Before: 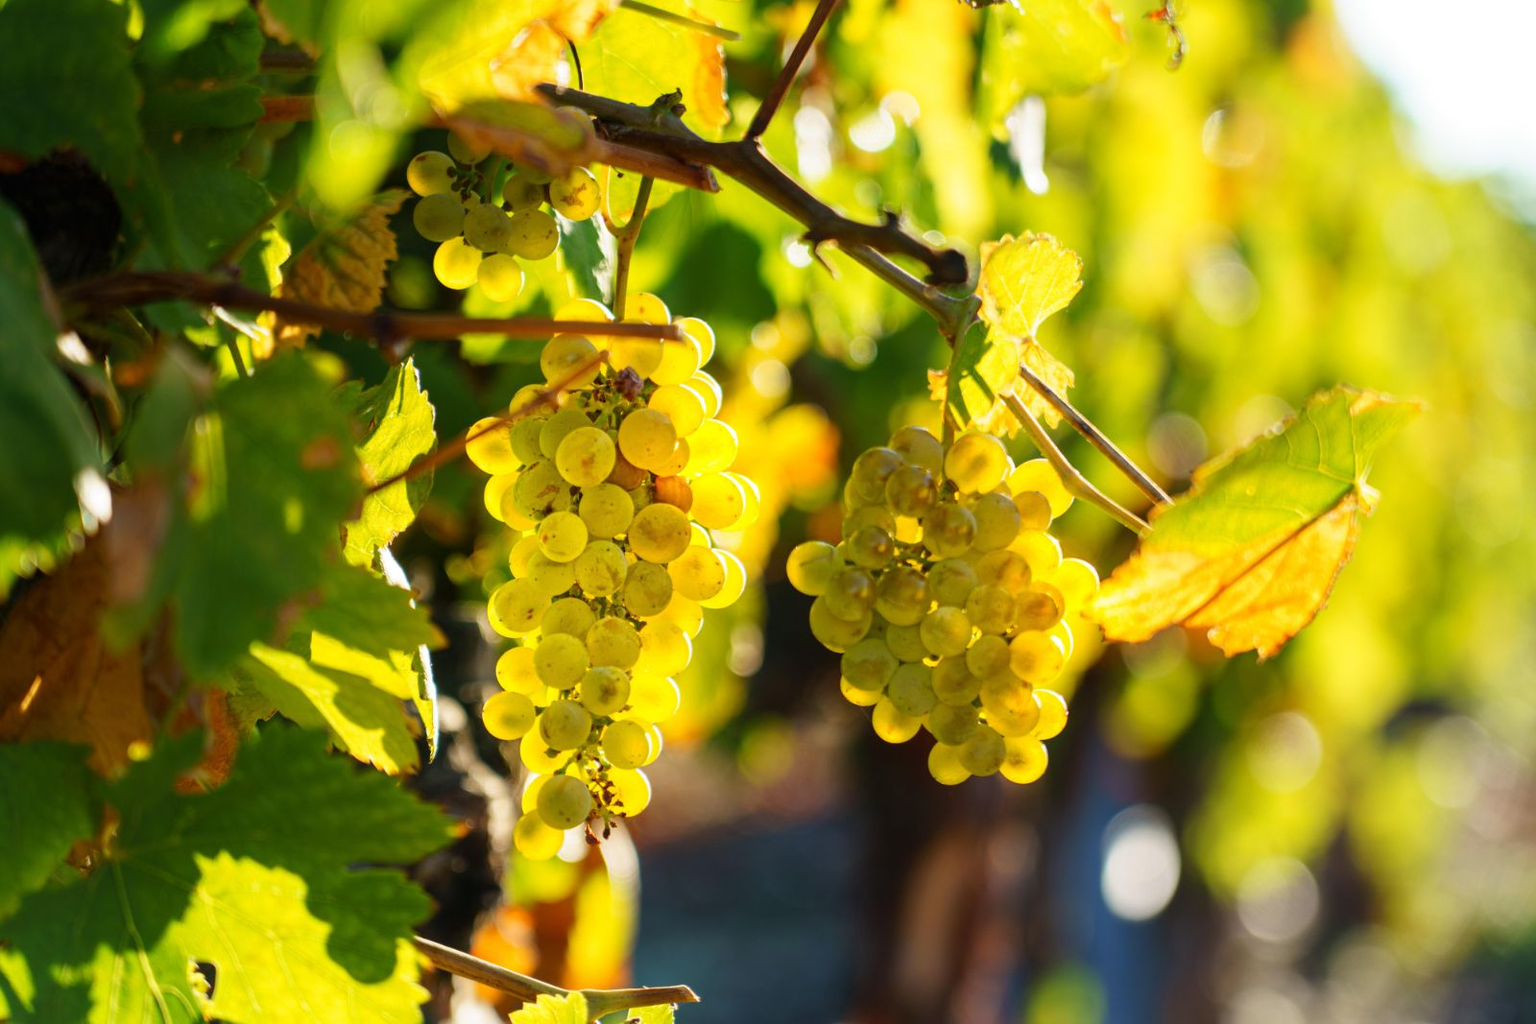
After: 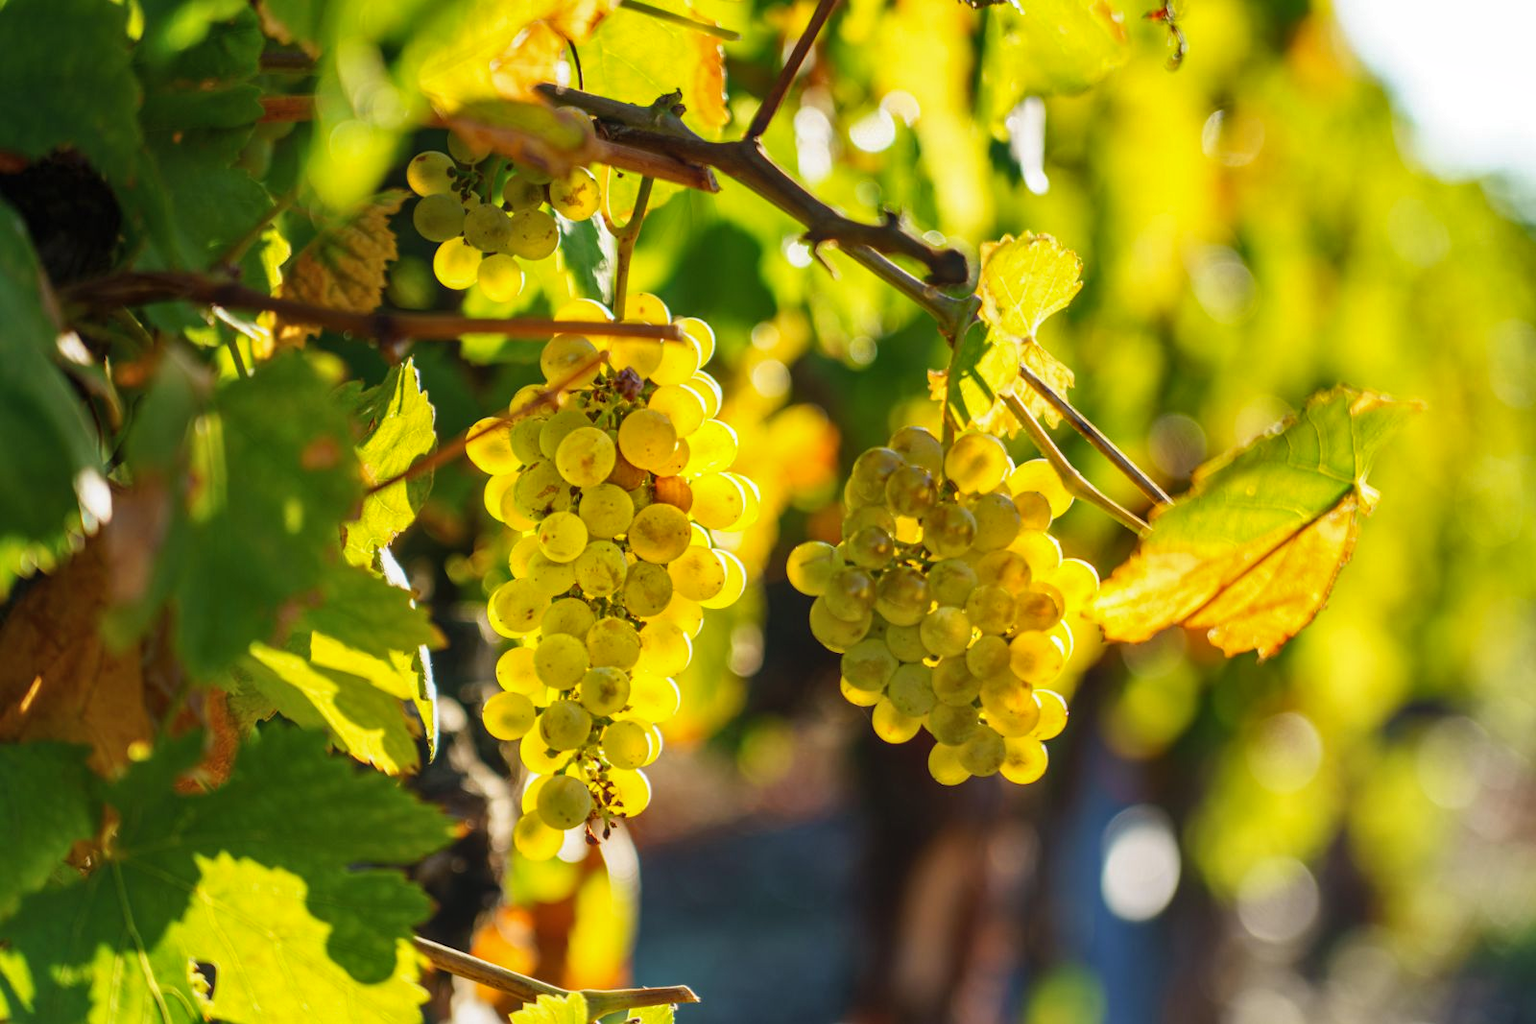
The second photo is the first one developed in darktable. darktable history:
local contrast: detail 110%
shadows and highlights: shadows 25, highlights -48, soften with gaussian
